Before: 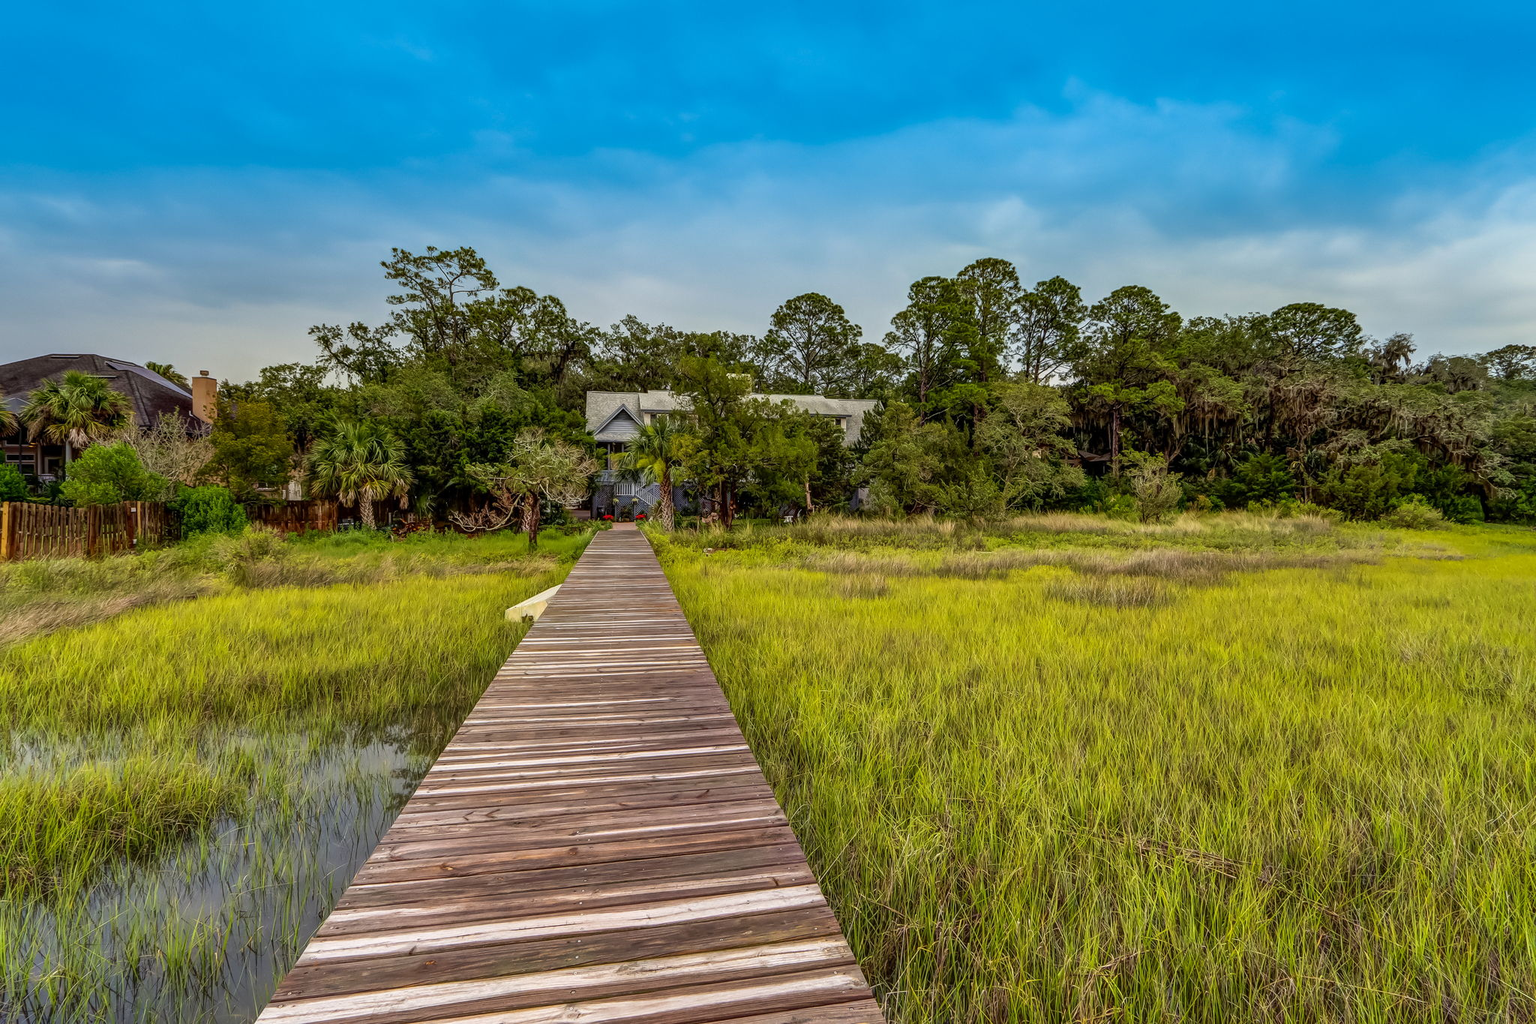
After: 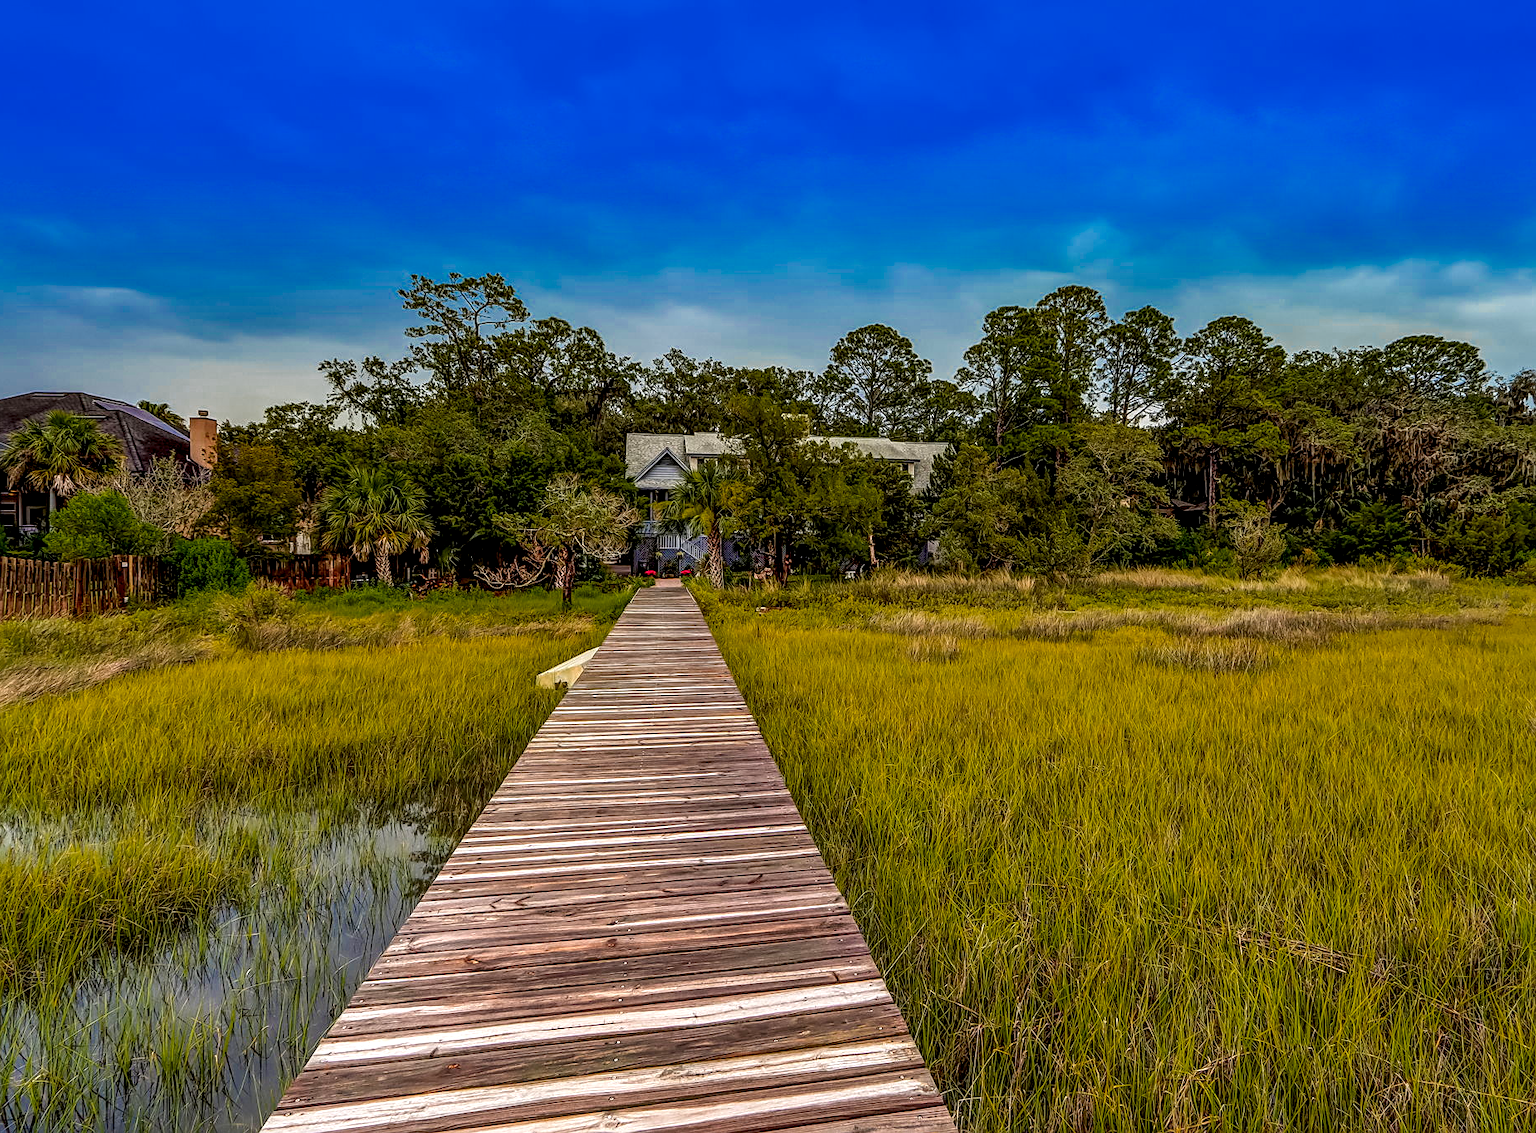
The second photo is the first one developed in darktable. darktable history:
local contrast: detail 150%
sharpen: on, module defaults
crop and rotate: left 1.414%, right 8.273%
color zones: curves: ch0 [(0, 0.553) (0.123, 0.58) (0.23, 0.419) (0.468, 0.155) (0.605, 0.132) (0.723, 0.063) (0.833, 0.172) (0.921, 0.468)]; ch1 [(0.025, 0.645) (0.229, 0.584) (0.326, 0.551) (0.537, 0.446) (0.599, 0.911) (0.708, 1) (0.805, 0.944)]; ch2 [(0.086, 0.468) (0.254, 0.464) (0.638, 0.564) (0.702, 0.592) (0.768, 0.564)]
